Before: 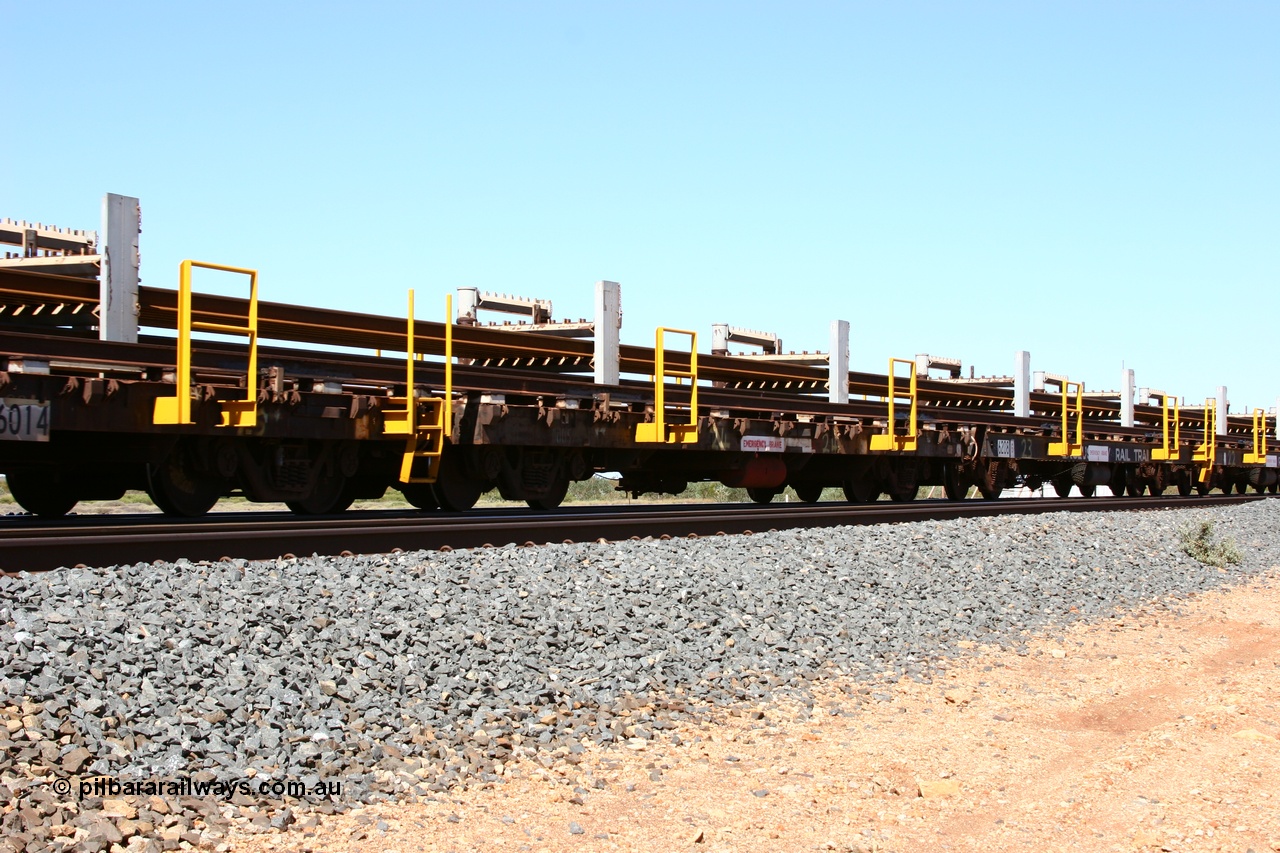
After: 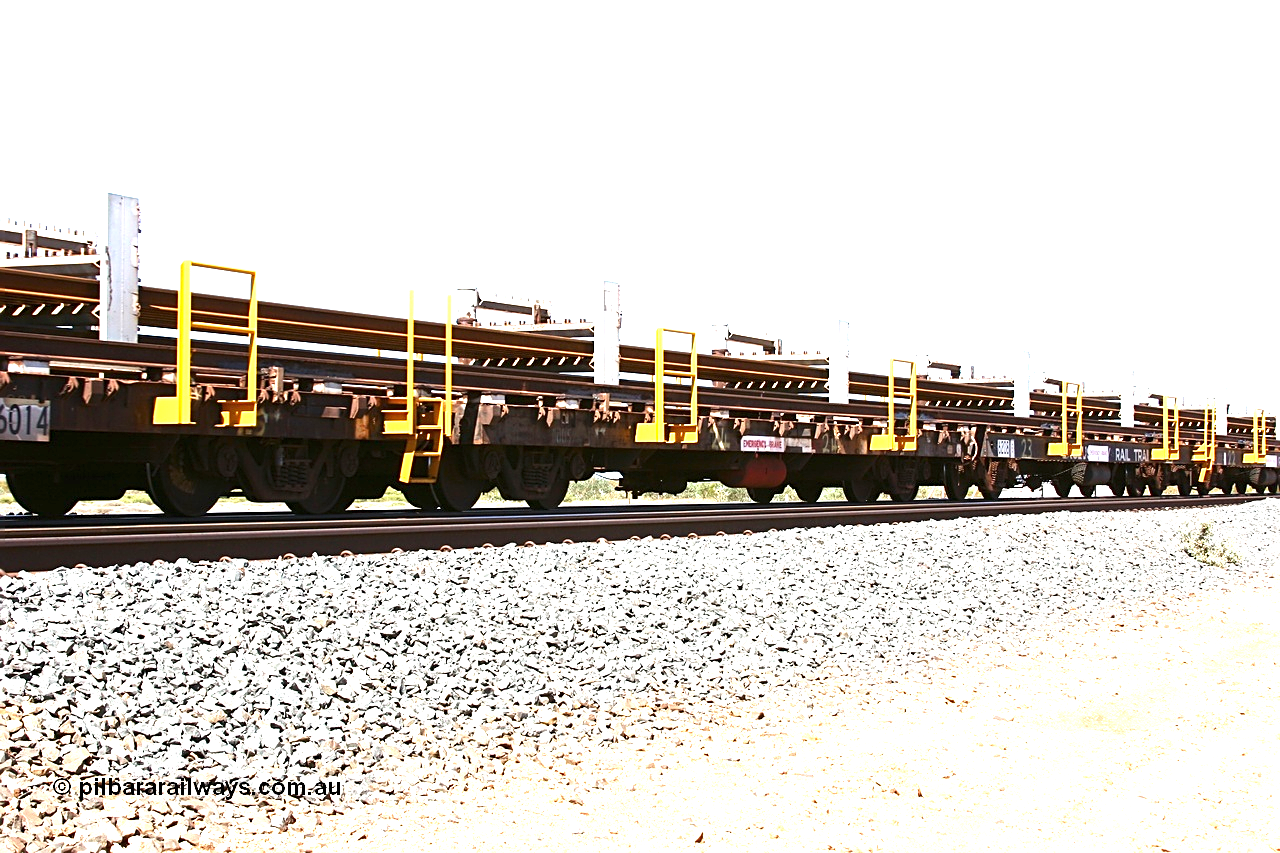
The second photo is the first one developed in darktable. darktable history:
sharpen: on, module defaults
exposure: black level correction 0, exposure 1.531 EV, compensate exposure bias true, compensate highlight preservation false
